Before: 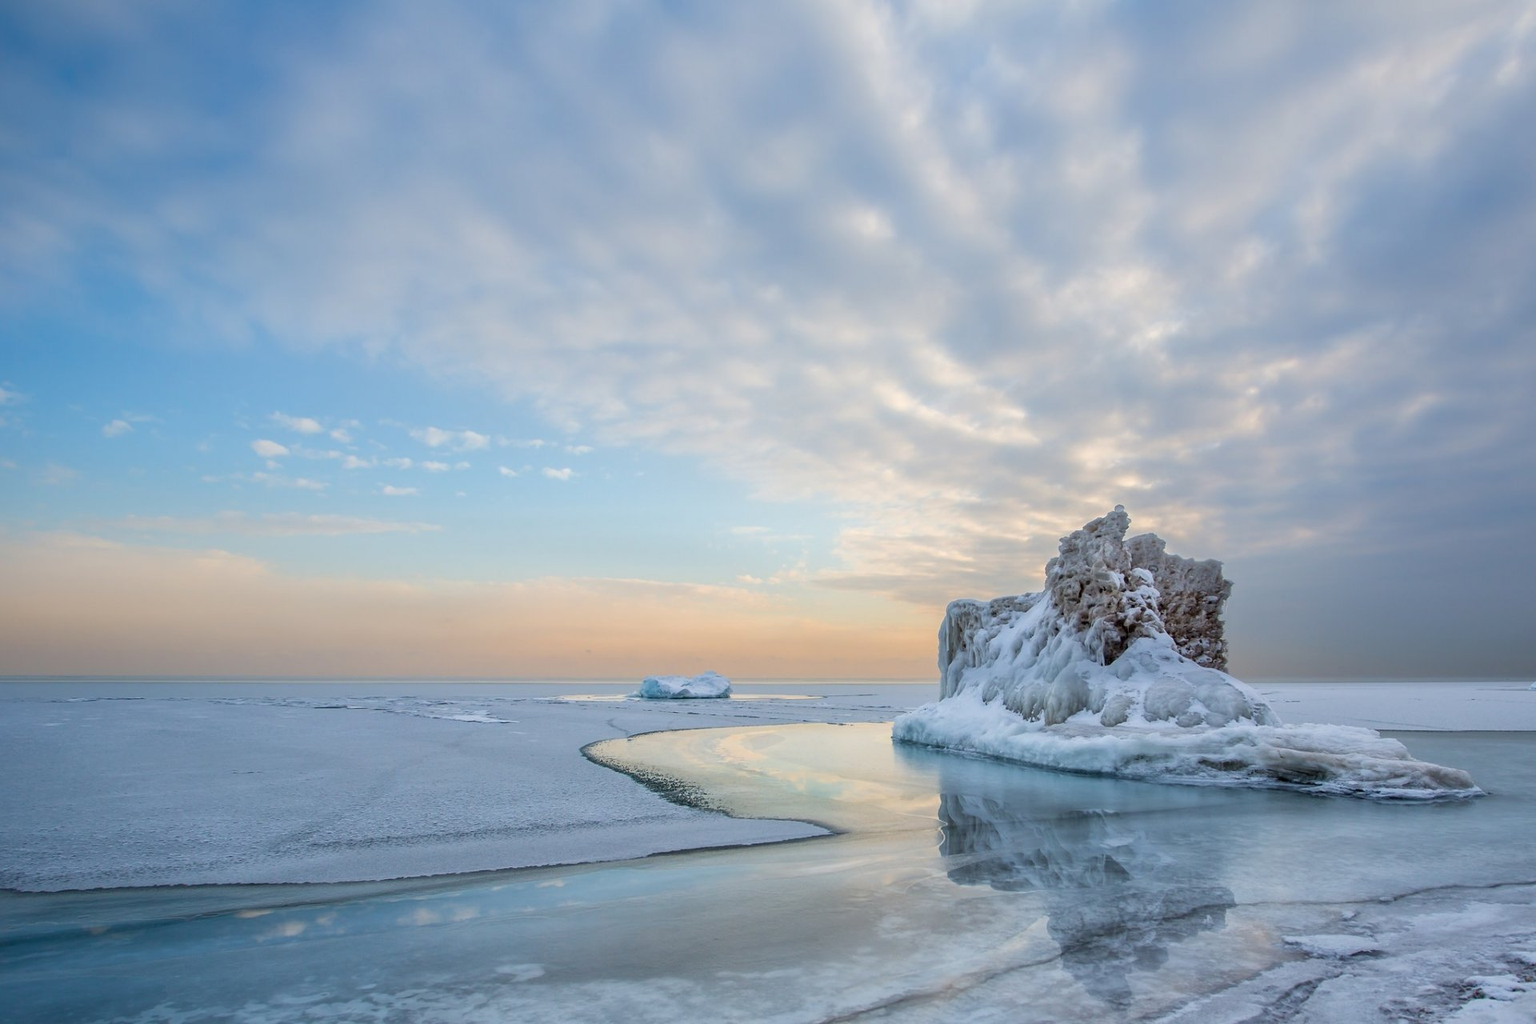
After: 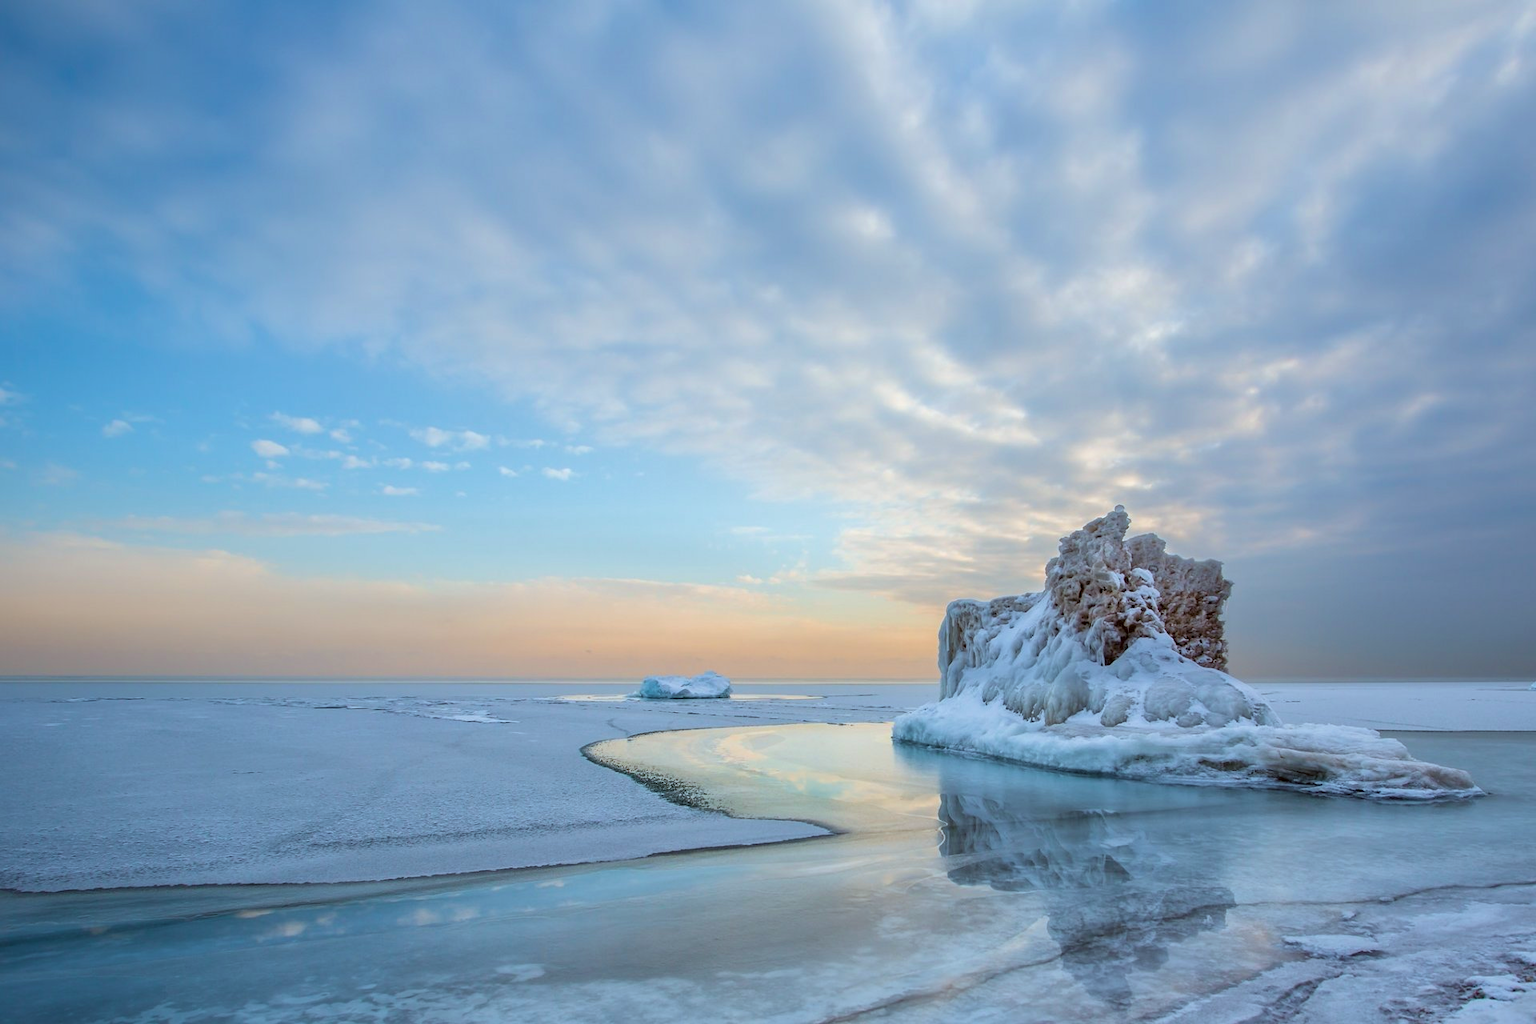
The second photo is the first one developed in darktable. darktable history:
color correction: highlights a* -3.49, highlights b* -6.71, shadows a* 3.04, shadows b* 5.29
velvia: on, module defaults
